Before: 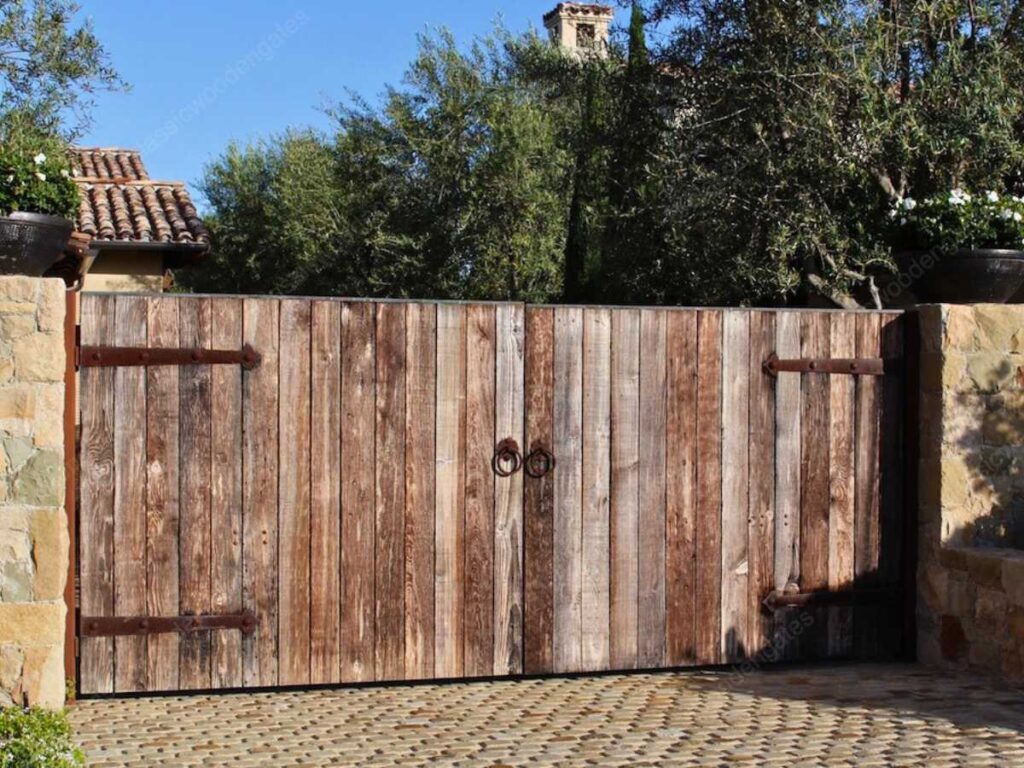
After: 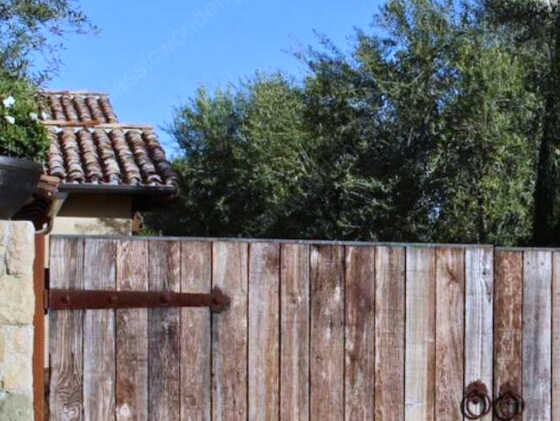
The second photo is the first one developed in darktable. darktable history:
white balance: red 0.926, green 1.003, blue 1.133
crop and rotate: left 3.047%, top 7.509%, right 42.236%, bottom 37.598%
tone equalizer: on, module defaults
